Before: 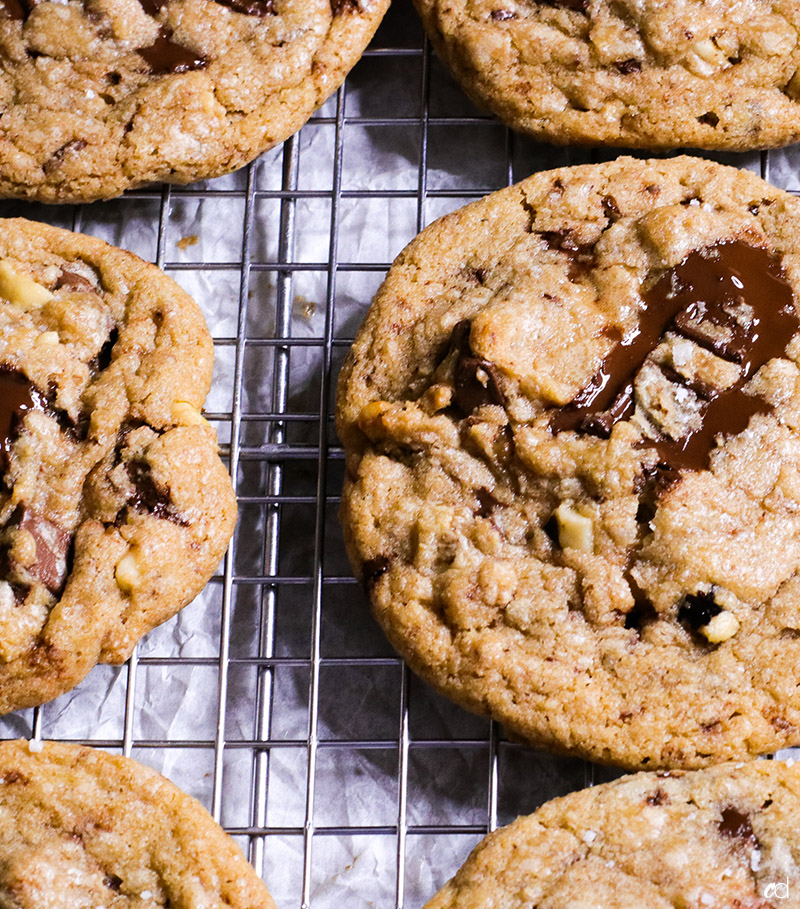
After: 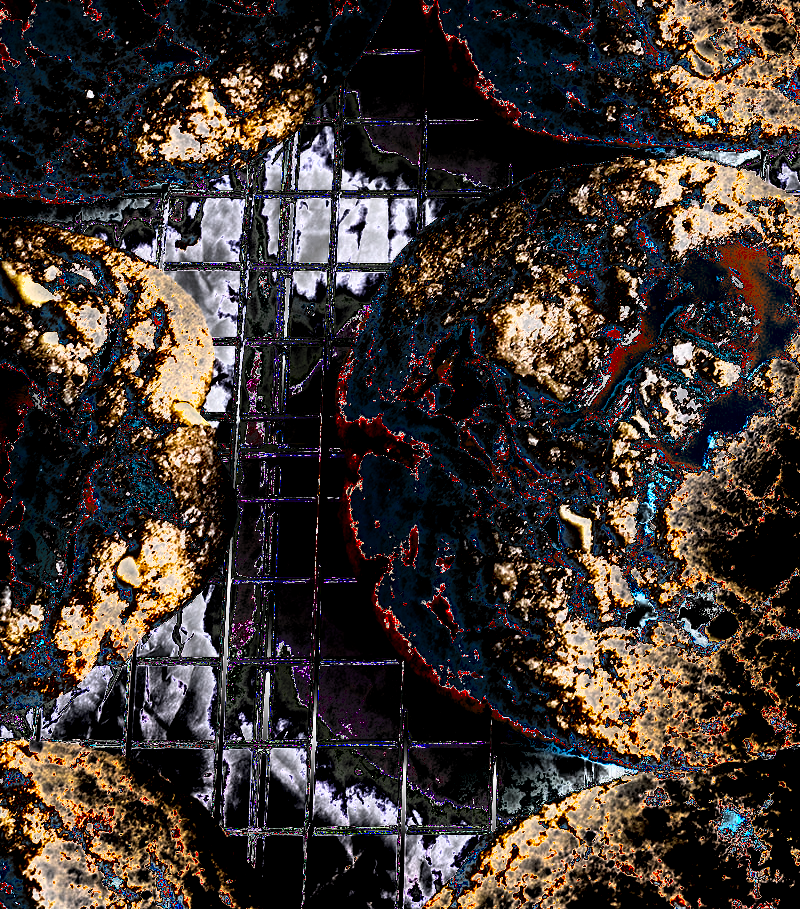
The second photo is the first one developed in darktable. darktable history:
exposure: black level correction 0, exposure 3.93 EV, compensate highlight preservation false
tone equalizer: edges refinement/feathering 500, mask exposure compensation -1.57 EV, preserve details no
shadows and highlights: shadows 20.83, highlights -81.08, soften with gaussian
